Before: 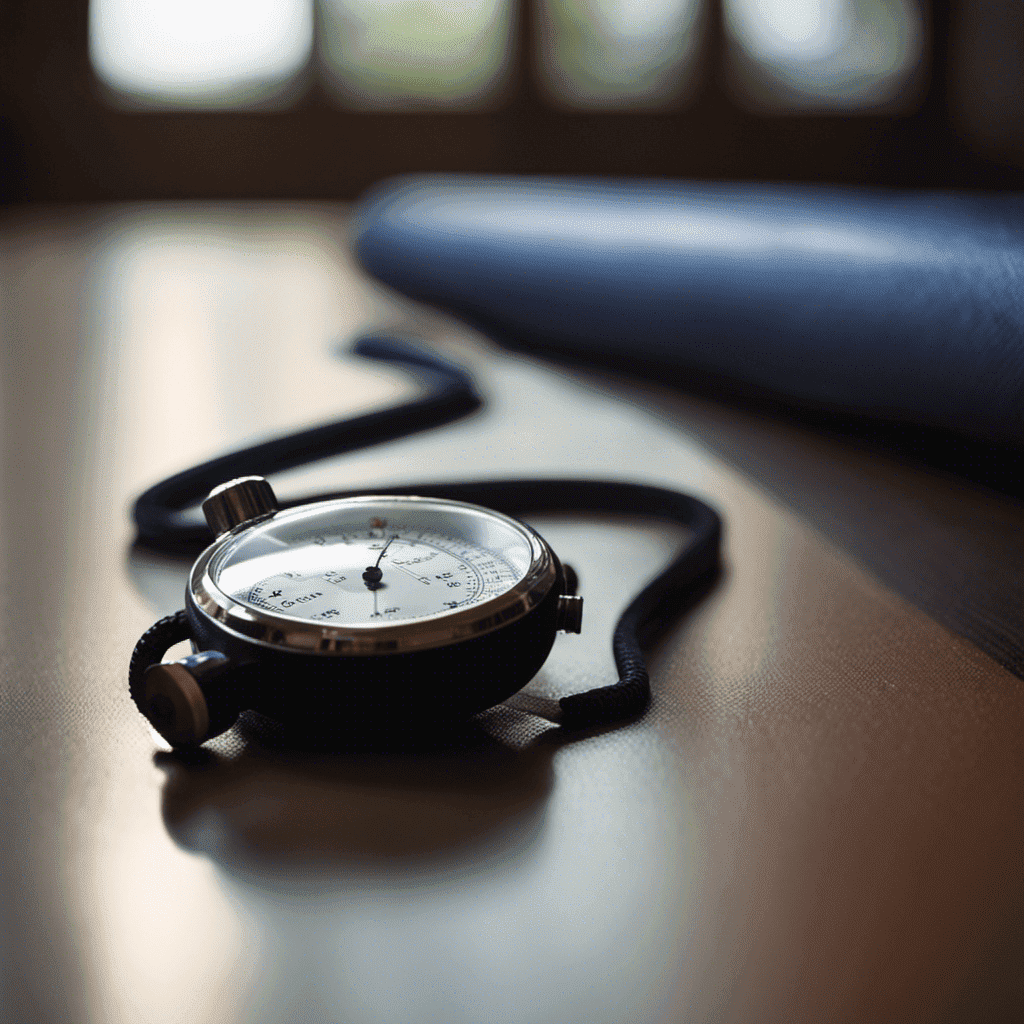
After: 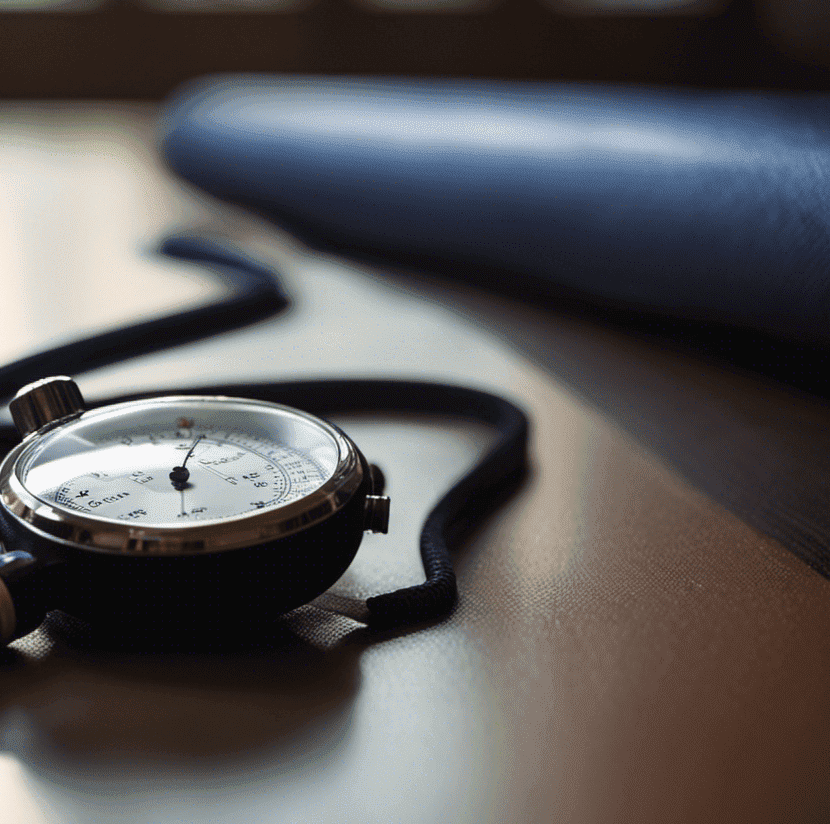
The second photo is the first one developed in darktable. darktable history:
crop: left 18.913%, top 9.856%, right 0%, bottom 9.61%
